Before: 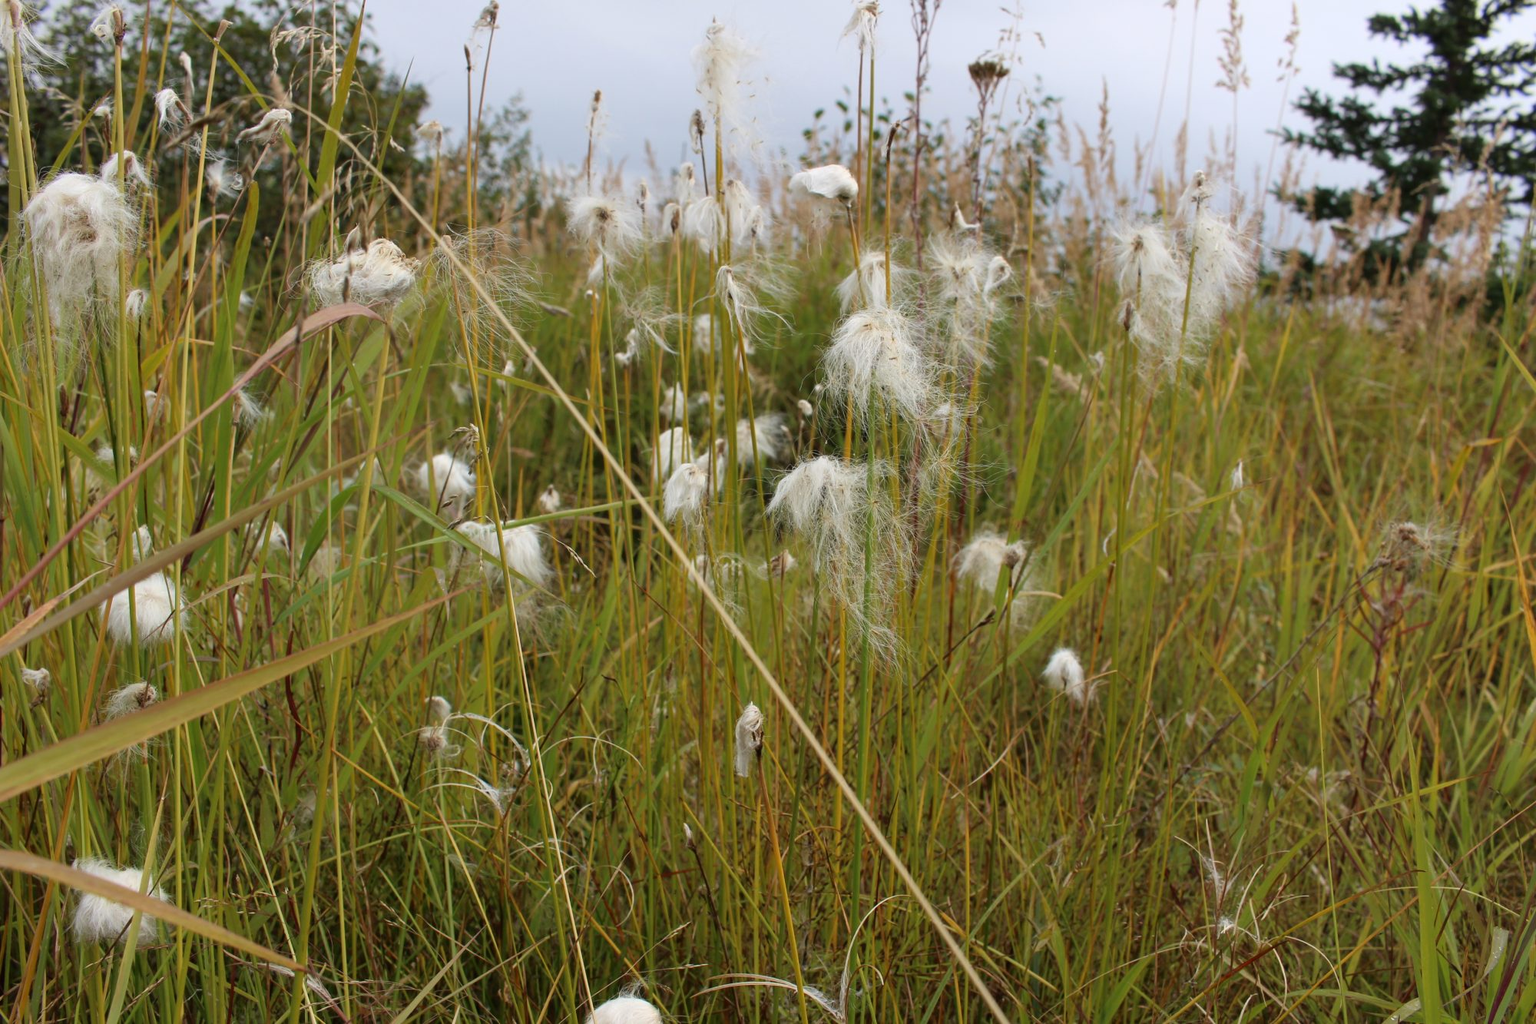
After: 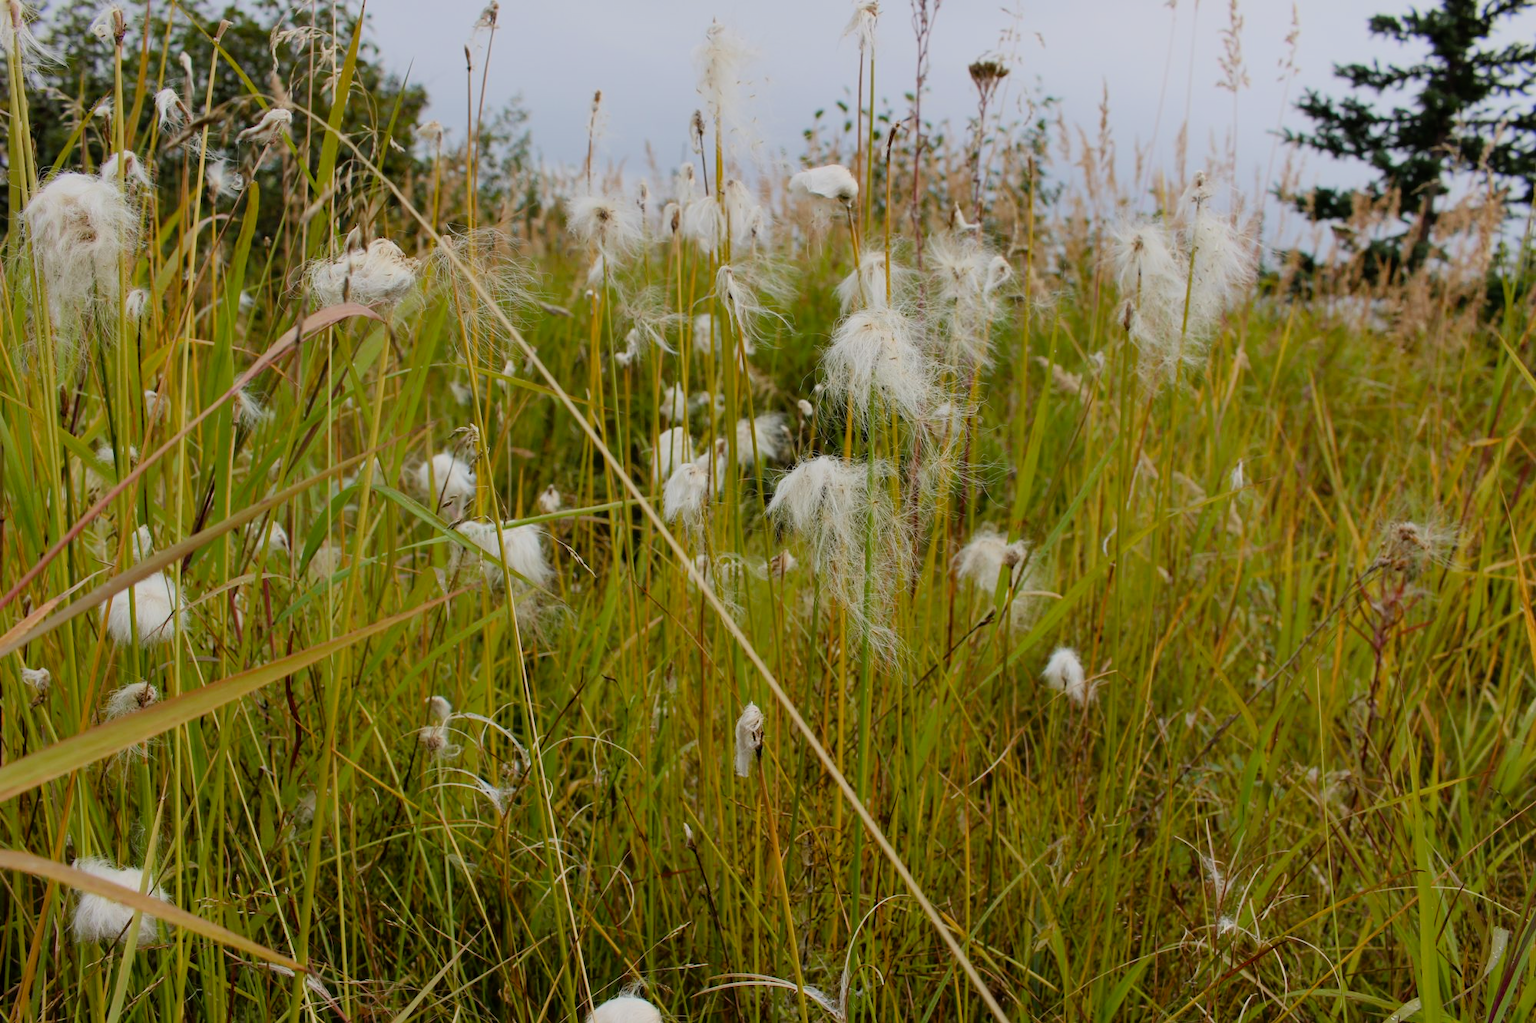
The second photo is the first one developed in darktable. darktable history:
shadows and highlights: radius 334.93, shadows 63.48, highlights 6.06, compress 87.7%, highlights color adjustment 39.73%, soften with gaussian
filmic rgb: black relative exposure -8.42 EV, white relative exposure 4.68 EV, hardness 3.82, color science v6 (2022)
color balance rgb: perceptual saturation grading › global saturation 20%, perceptual saturation grading › highlights -25%, perceptual saturation grading › shadows 25%
